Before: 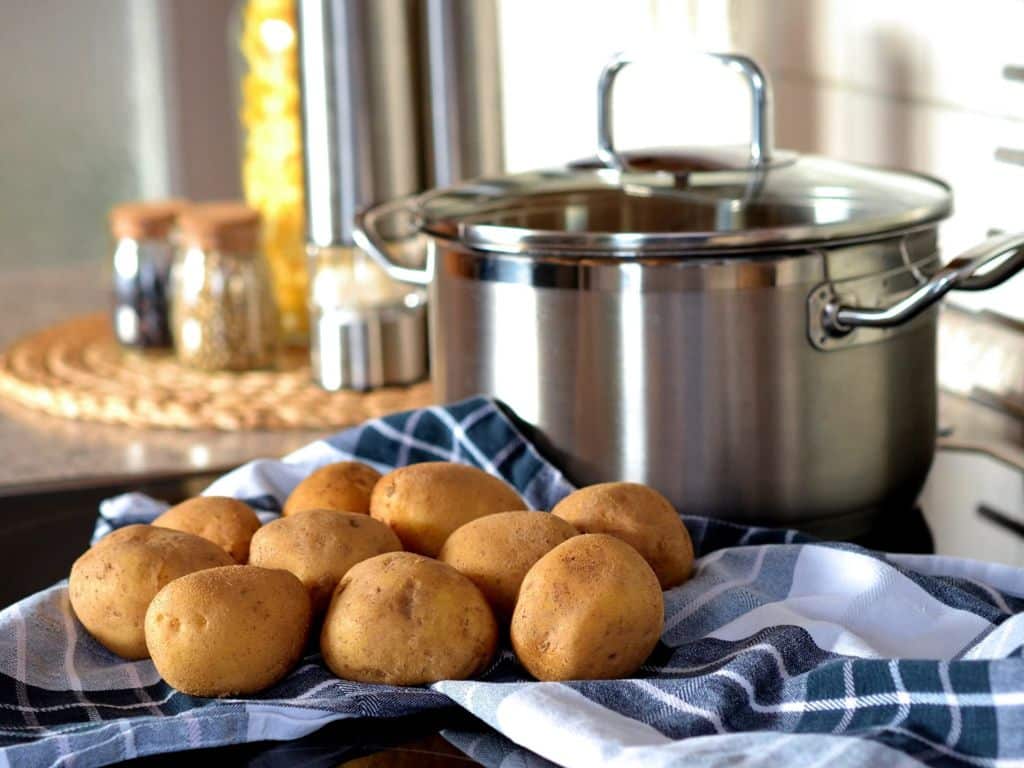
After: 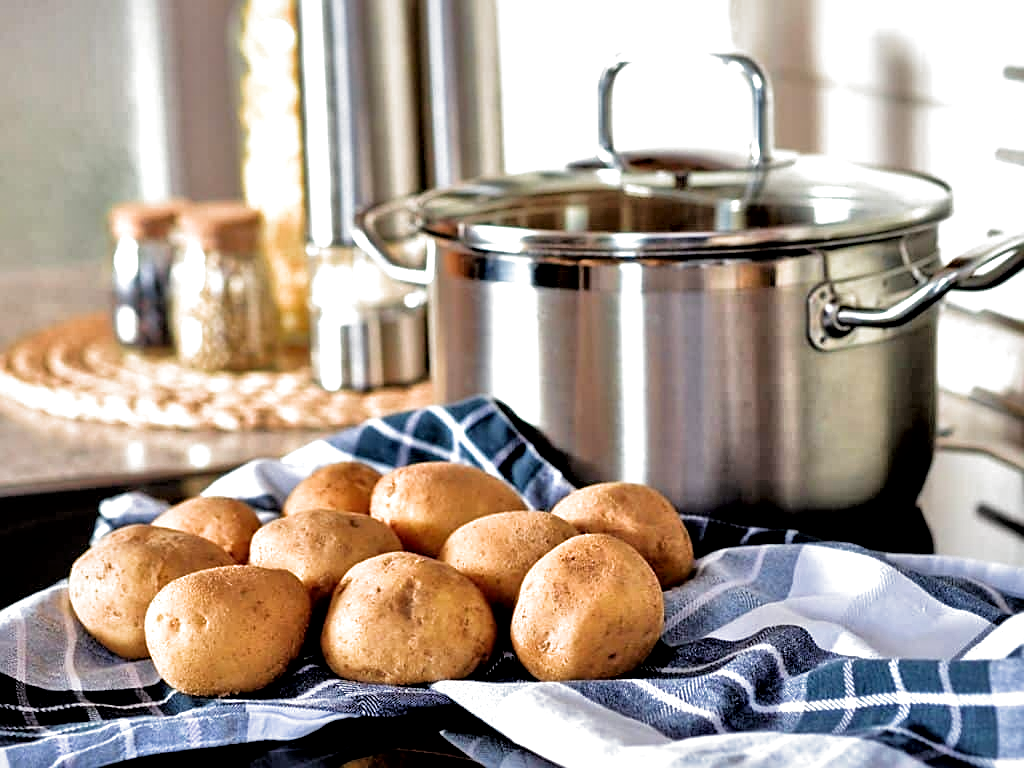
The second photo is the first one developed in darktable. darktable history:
sharpen: on, module defaults
tone equalizer: -7 EV 0.15 EV, -6 EV 0.6 EV, -5 EV 1.15 EV, -4 EV 1.33 EV, -3 EV 1.15 EV, -2 EV 0.6 EV, -1 EV 0.15 EV, mask exposure compensation -0.5 EV
local contrast: mode bilateral grid, contrast 50, coarseness 50, detail 150%, midtone range 0.2
filmic rgb: black relative exposure -8.2 EV, white relative exposure 2.2 EV, threshold 3 EV, hardness 7.11, latitude 75%, contrast 1.325, highlights saturation mix -2%, shadows ↔ highlights balance 30%, preserve chrominance RGB euclidean norm, color science v5 (2021), contrast in shadows safe, contrast in highlights safe, enable highlight reconstruction true
